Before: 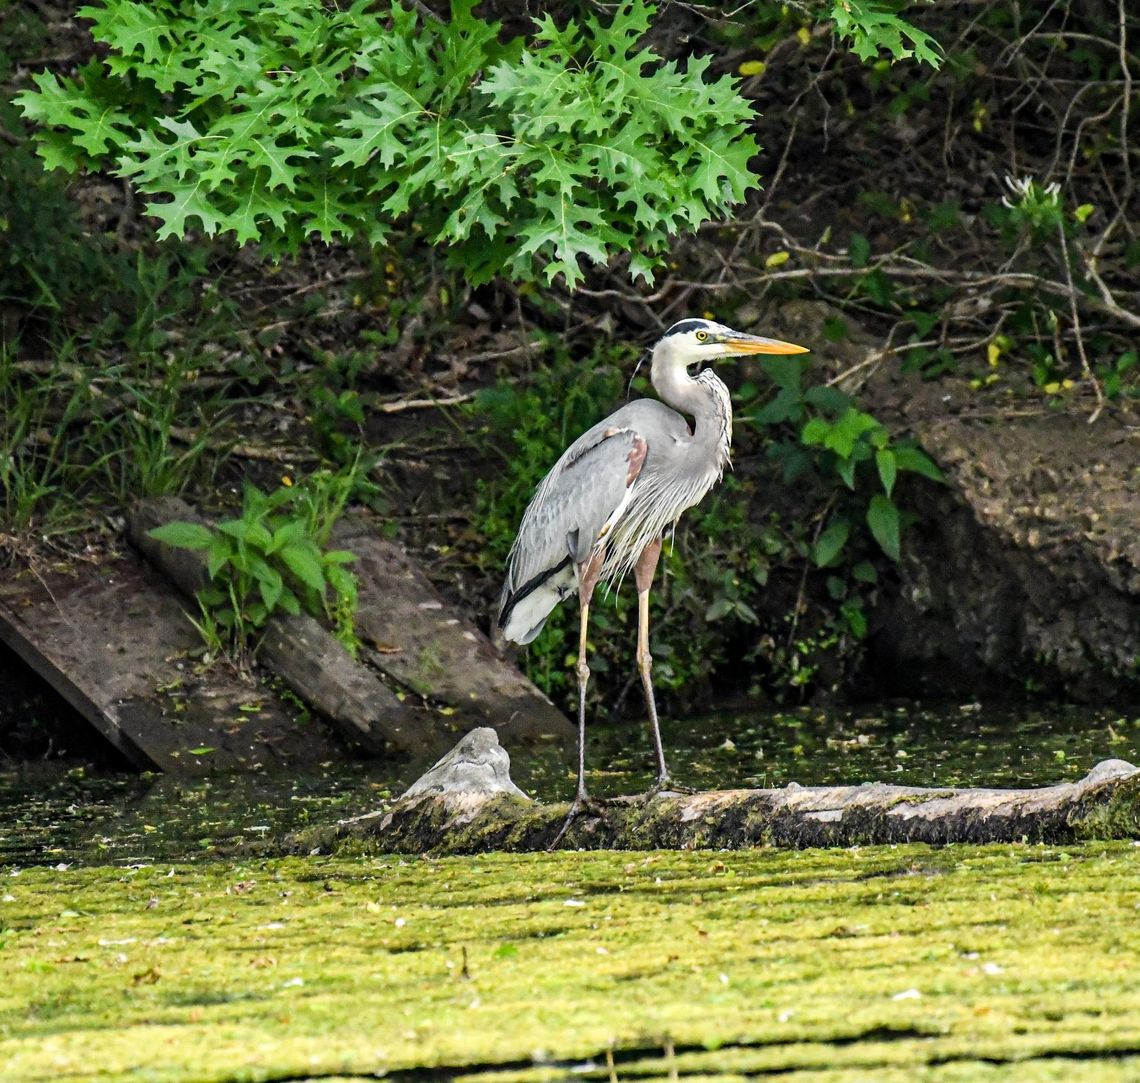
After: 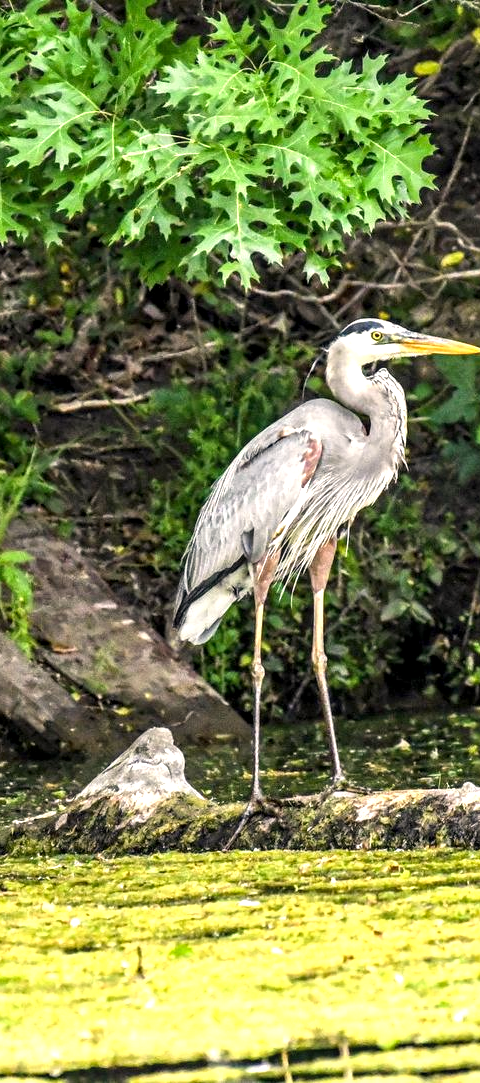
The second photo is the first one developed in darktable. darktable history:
local contrast: detail 130%
exposure: black level correction 0, exposure 0.7 EV, compensate highlight preservation false
crop: left 28.583%, right 29.231%
color calibration: illuminant same as pipeline (D50), x 0.346, y 0.359, temperature 5002.42 K
color correction: highlights a* 3.84, highlights b* 5.07
